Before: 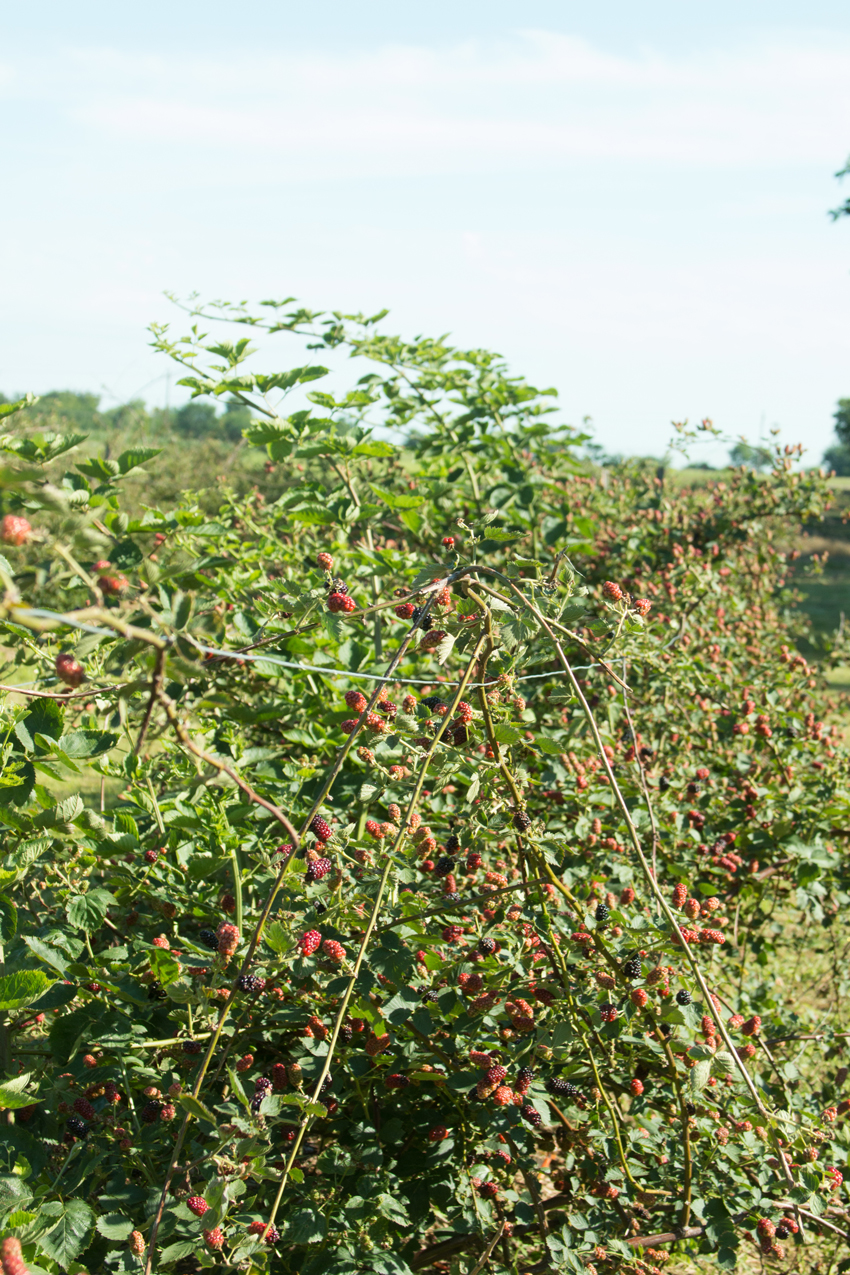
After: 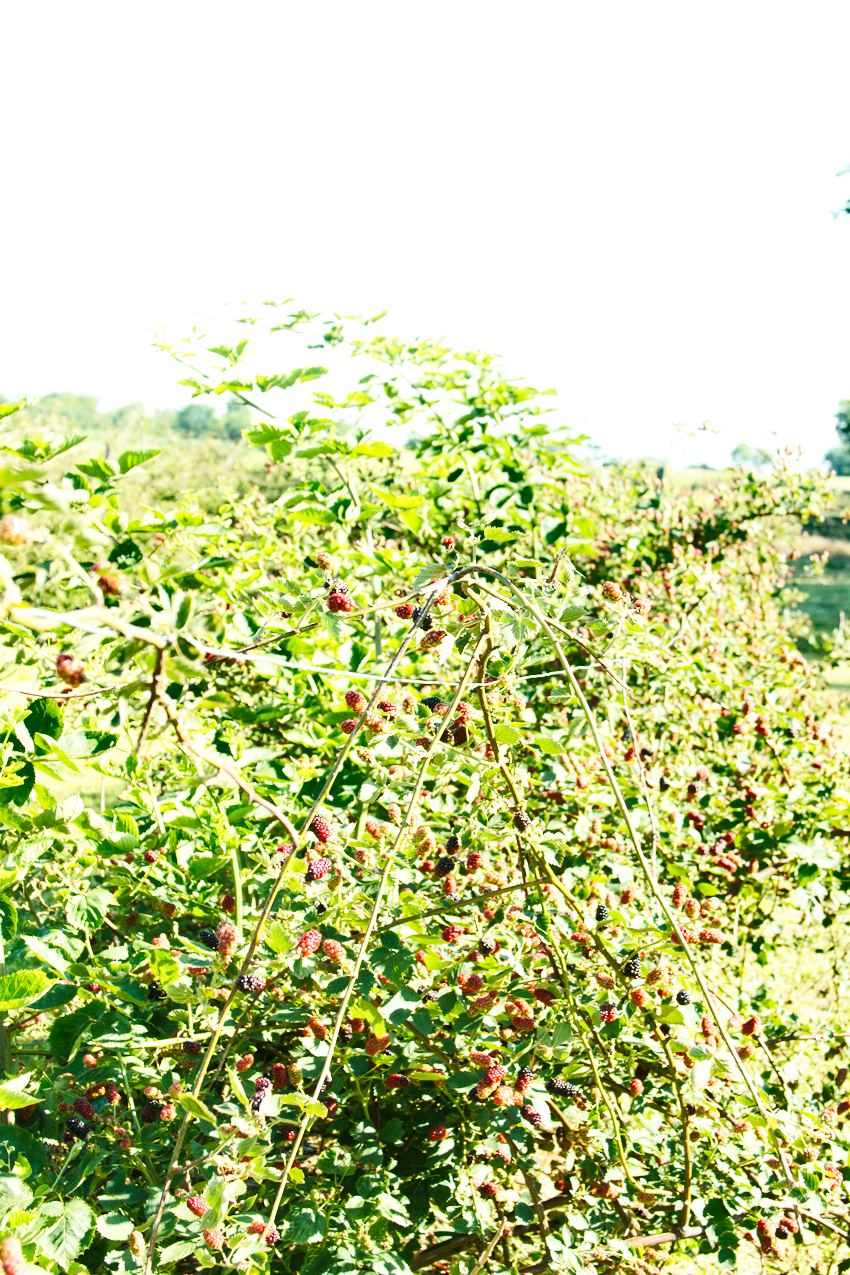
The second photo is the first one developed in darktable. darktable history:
tone equalizer: -8 EV 0.97 EV, -7 EV 1.02 EV, -6 EV 0.97 EV, -5 EV 0.974 EV, -4 EV 1.03 EV, -3 EV 0.753 EV, -2 EV 0.52 EV, -1 EV 0.235 EV, edges refinement/feathering 500, mask exposure compensation -1.57 EV, preserve details no
shadows and highlights: shadows 22.25, highlights -48.45, soften with gaussian
base curve: curves: ch0 [(0, 0.003) (0.001, 0.002) (0.006, 0.004) (0.02, 0.022) (0.048, 0.086) (0.094, 0.234) (0.162, 0.431) (0.258, 0.629) (0.385, 0.8) (0.548, 0.918) (0.751, 0.988) (1, 1)], preserve colors none
